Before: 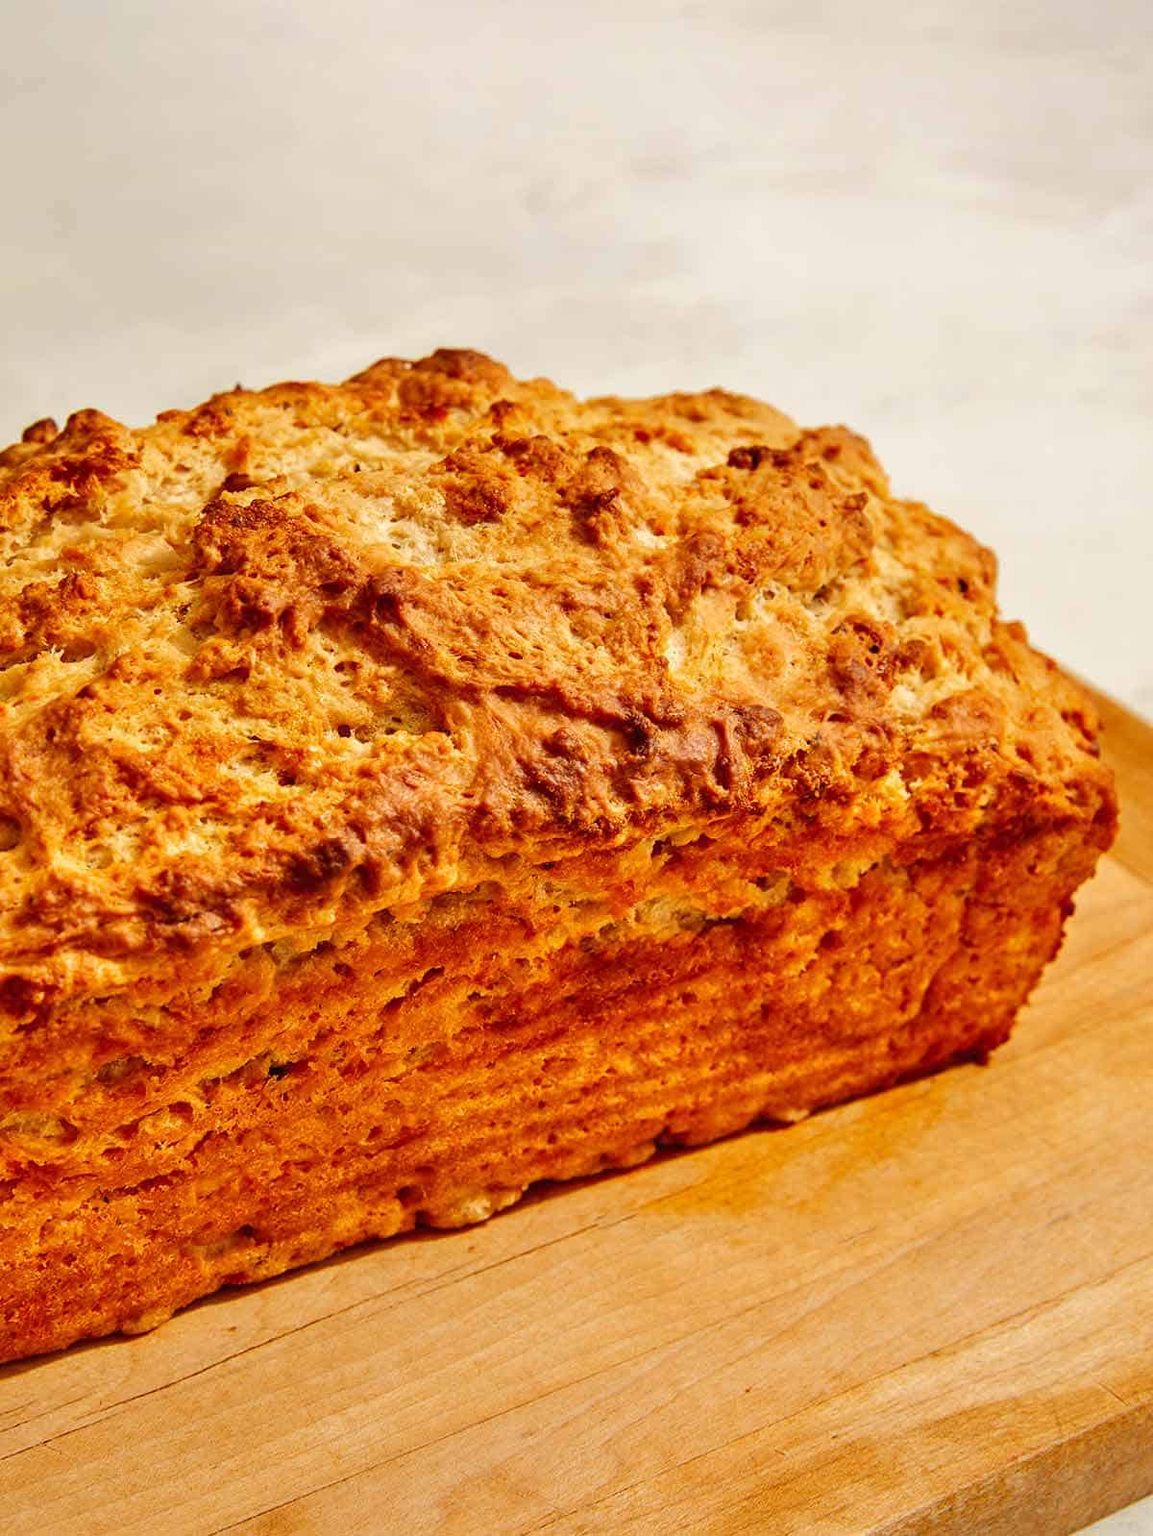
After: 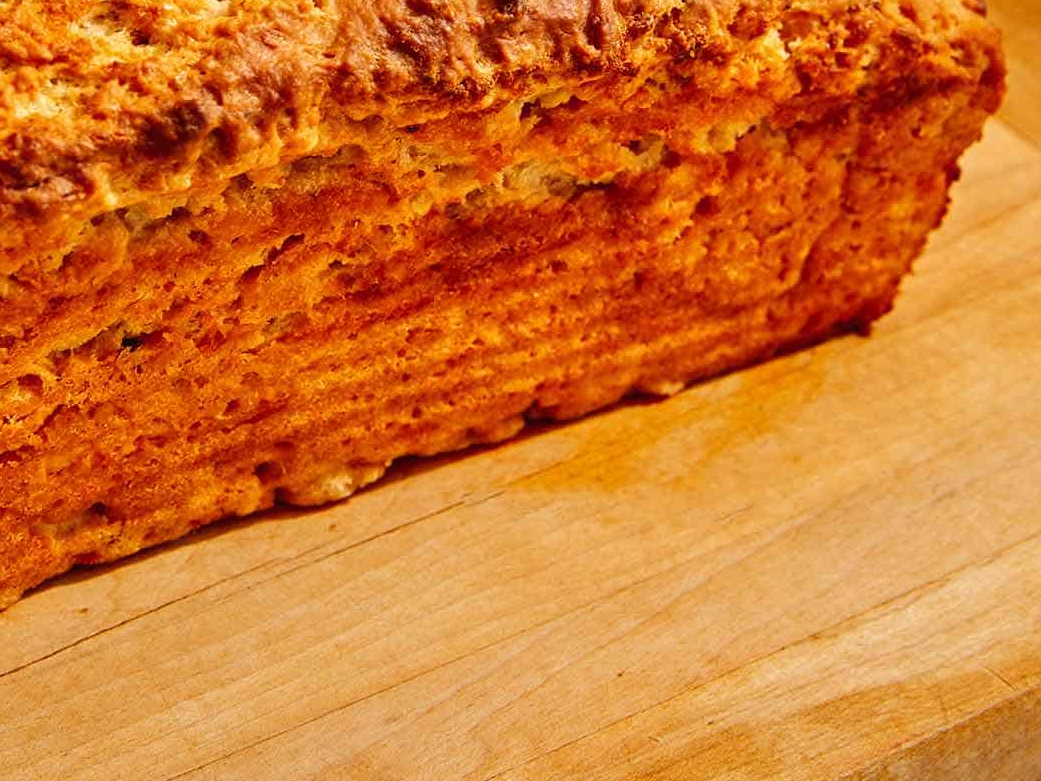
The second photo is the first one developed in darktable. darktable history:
crop and rotate: left 13.236%, top 48.34%, bottom 2.734%
